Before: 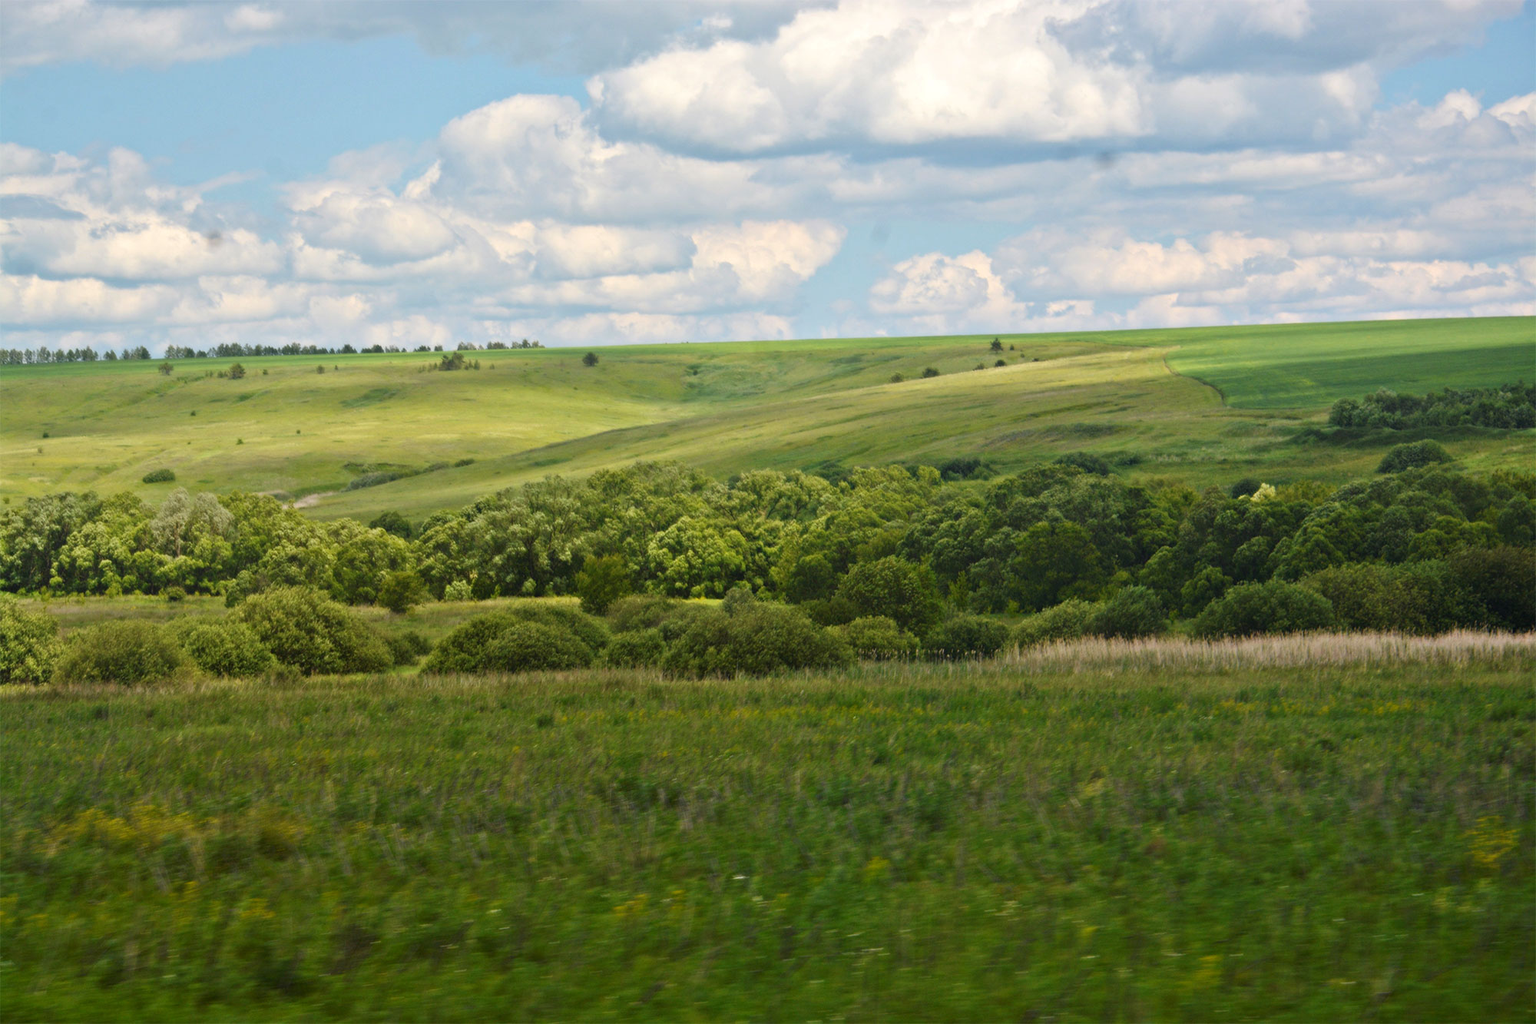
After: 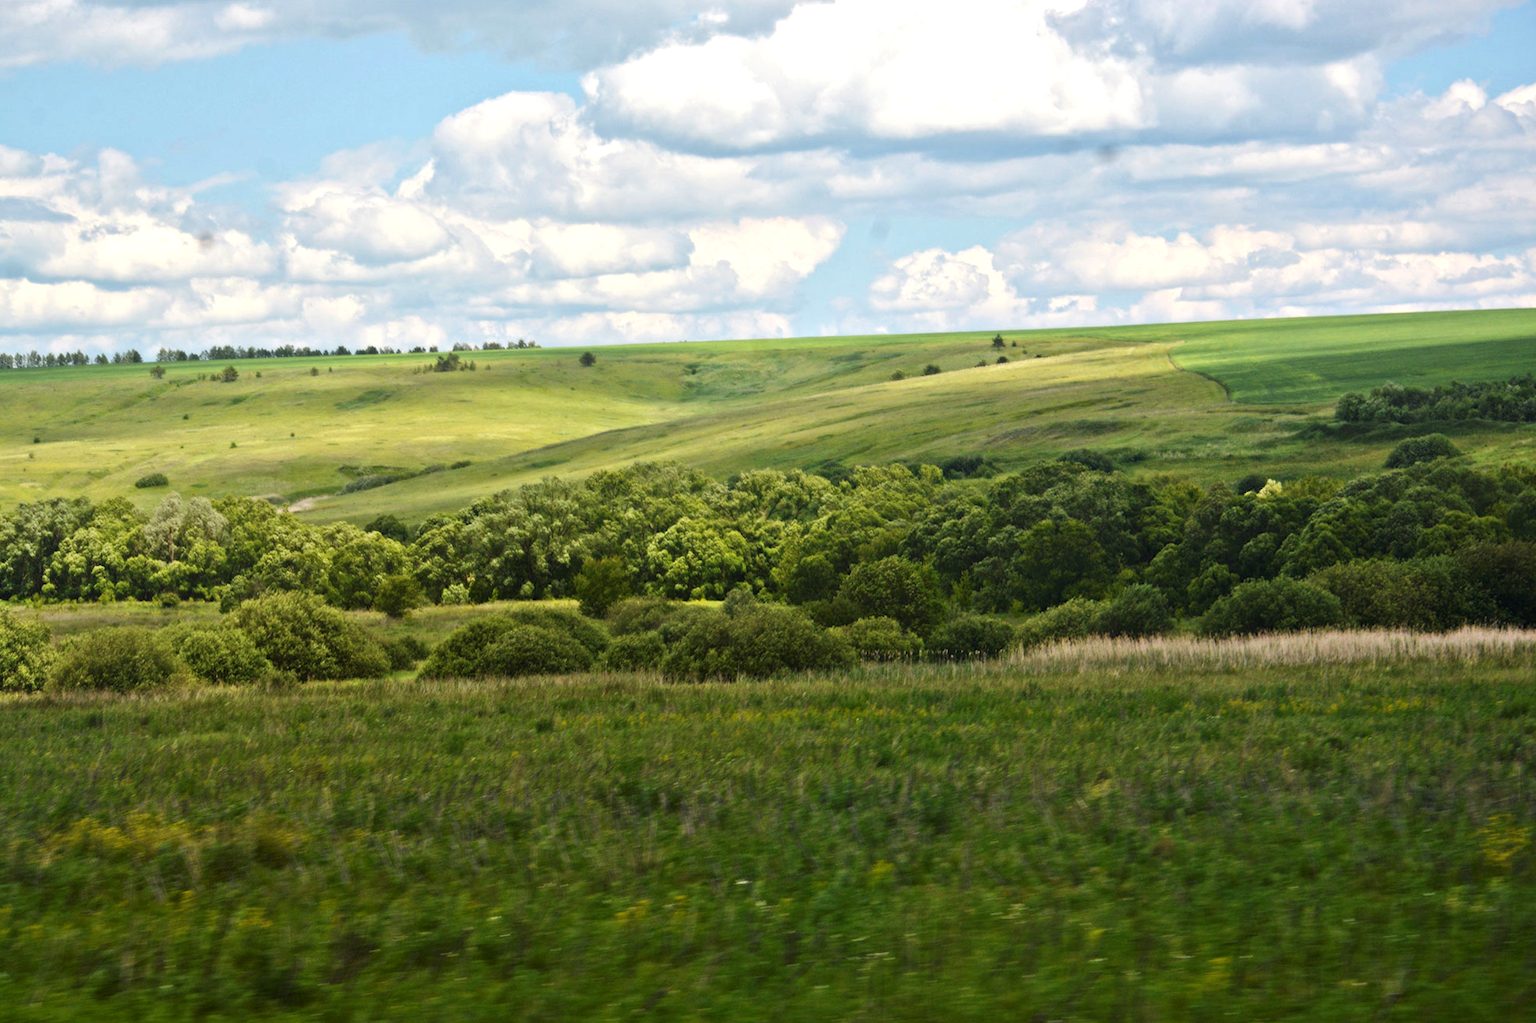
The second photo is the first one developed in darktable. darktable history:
tone equalizer: -8 EV -0.417 EV, -7 EV -0.389 EV, -6 EV -0.333 EV, -5 EV -0.222 EV, -3 EV 0.222 EV, -2 EV 0.333 EV, -1 EV 0.389 EV, +0 EV 0.417 EV, edges refinement/feathering 500, mask exposure compensation -1.57 EV, preserve details no
rotate and perspective: rotation -0.45°, automatic cropping original format, crop left 0.008, crop right 0.992, crop top 0.012, crop bottom 0.988
local contrast: mode bilateral grid, contrast 10, coarseness 25, detail 115%, midtone range 0.2
